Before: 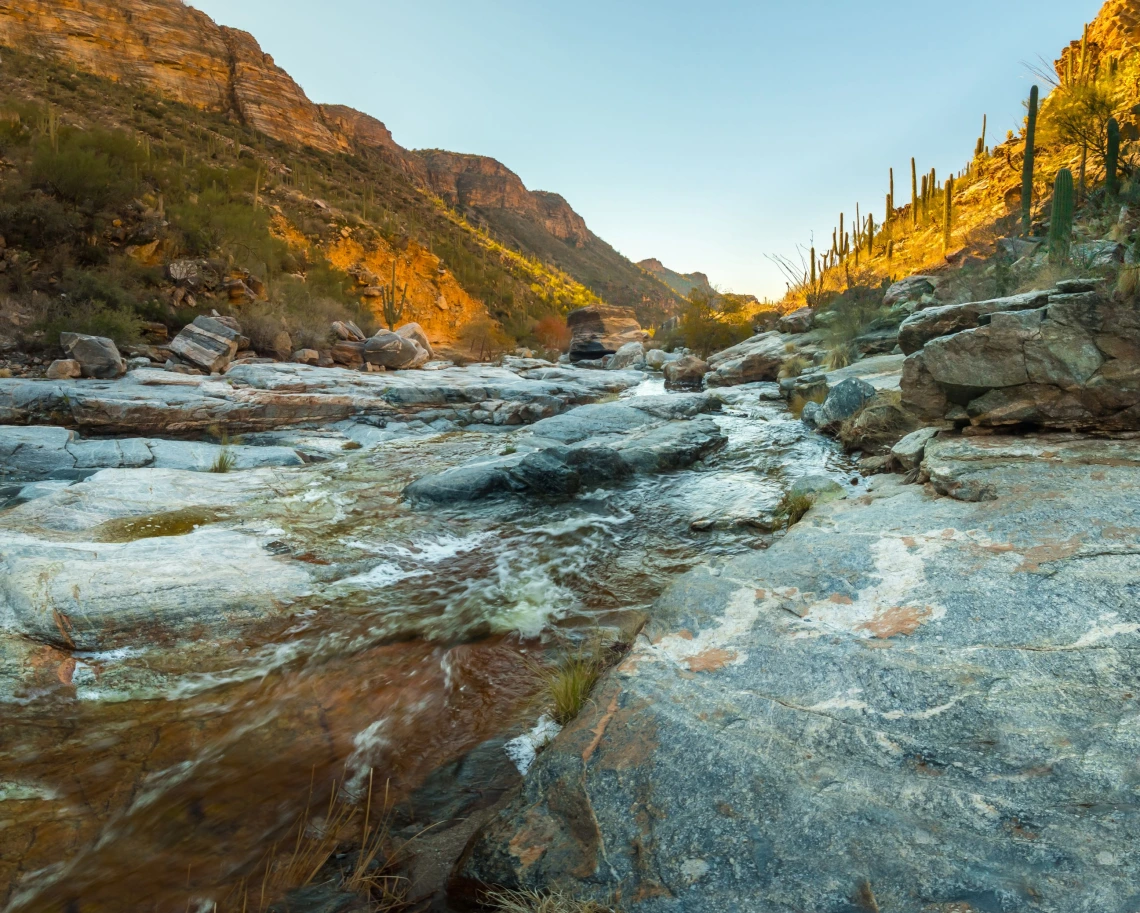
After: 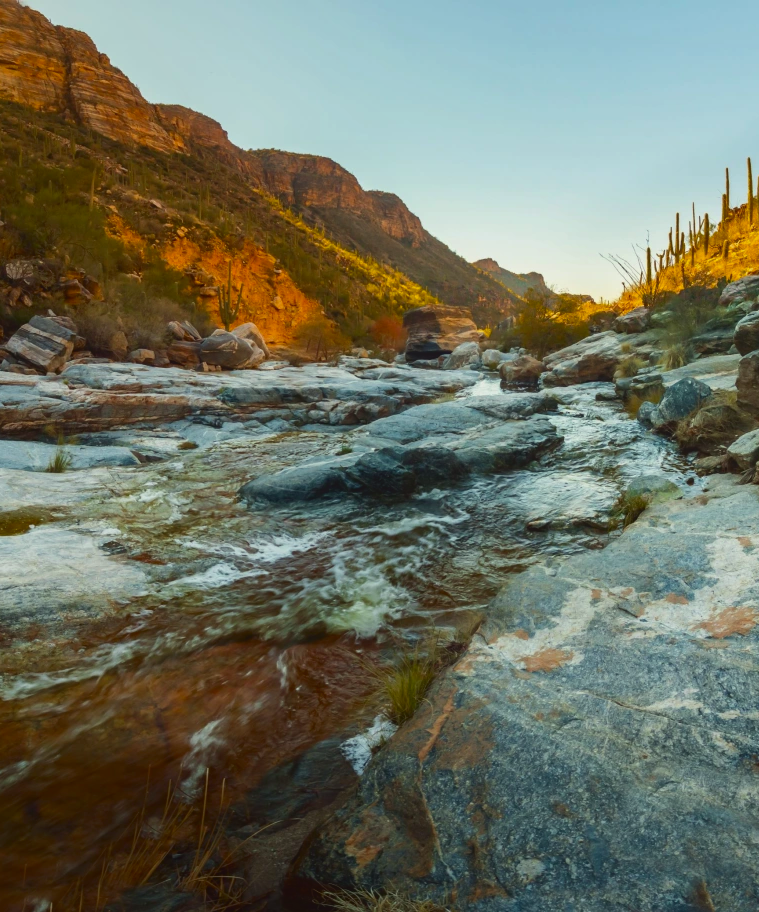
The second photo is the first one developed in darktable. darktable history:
local contrast: highlights 69%, shadows 68%, detail 83%, midtone range 0.326
crop and rotate: left 14.451%, right 18.915%
color correction: highlights a* -0.878, highlights b* 4.52, shadows a* 3.54
contrast brightness saturation: contrast 0.065, brightness -0.151, saturation 0.106
